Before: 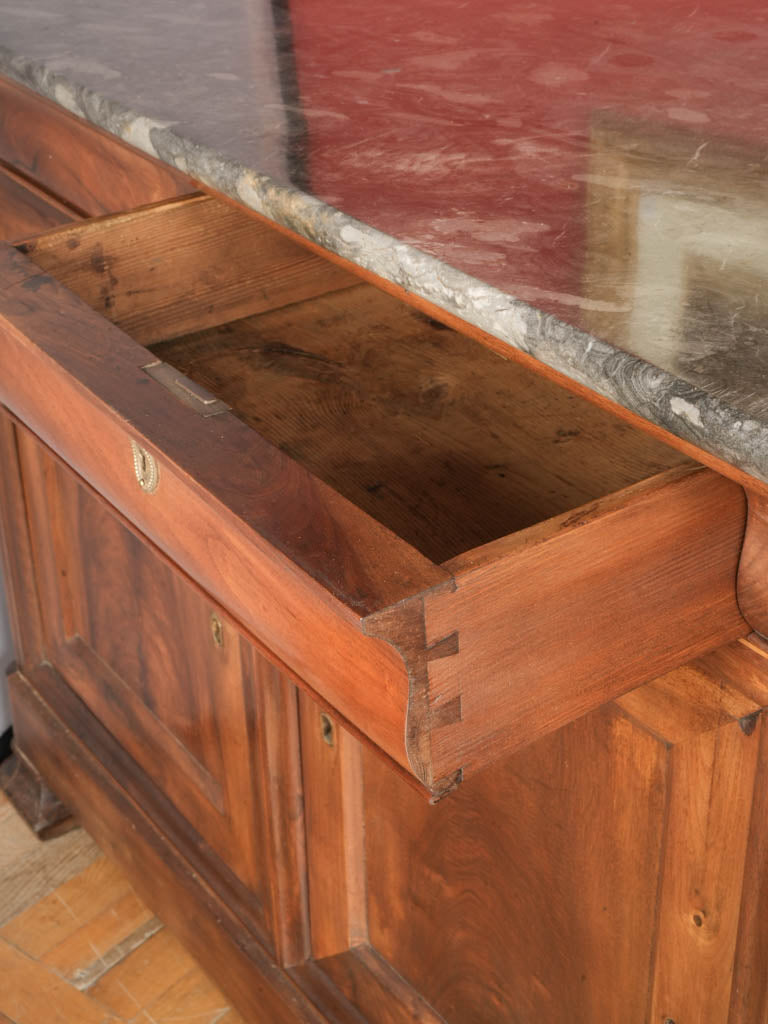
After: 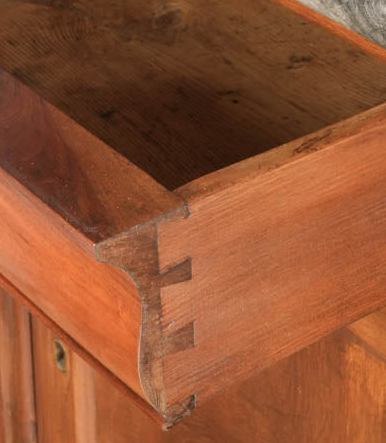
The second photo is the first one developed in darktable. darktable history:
crop: left 34.864%, top 36.619%, right 14.855%, bottom 20.094%
